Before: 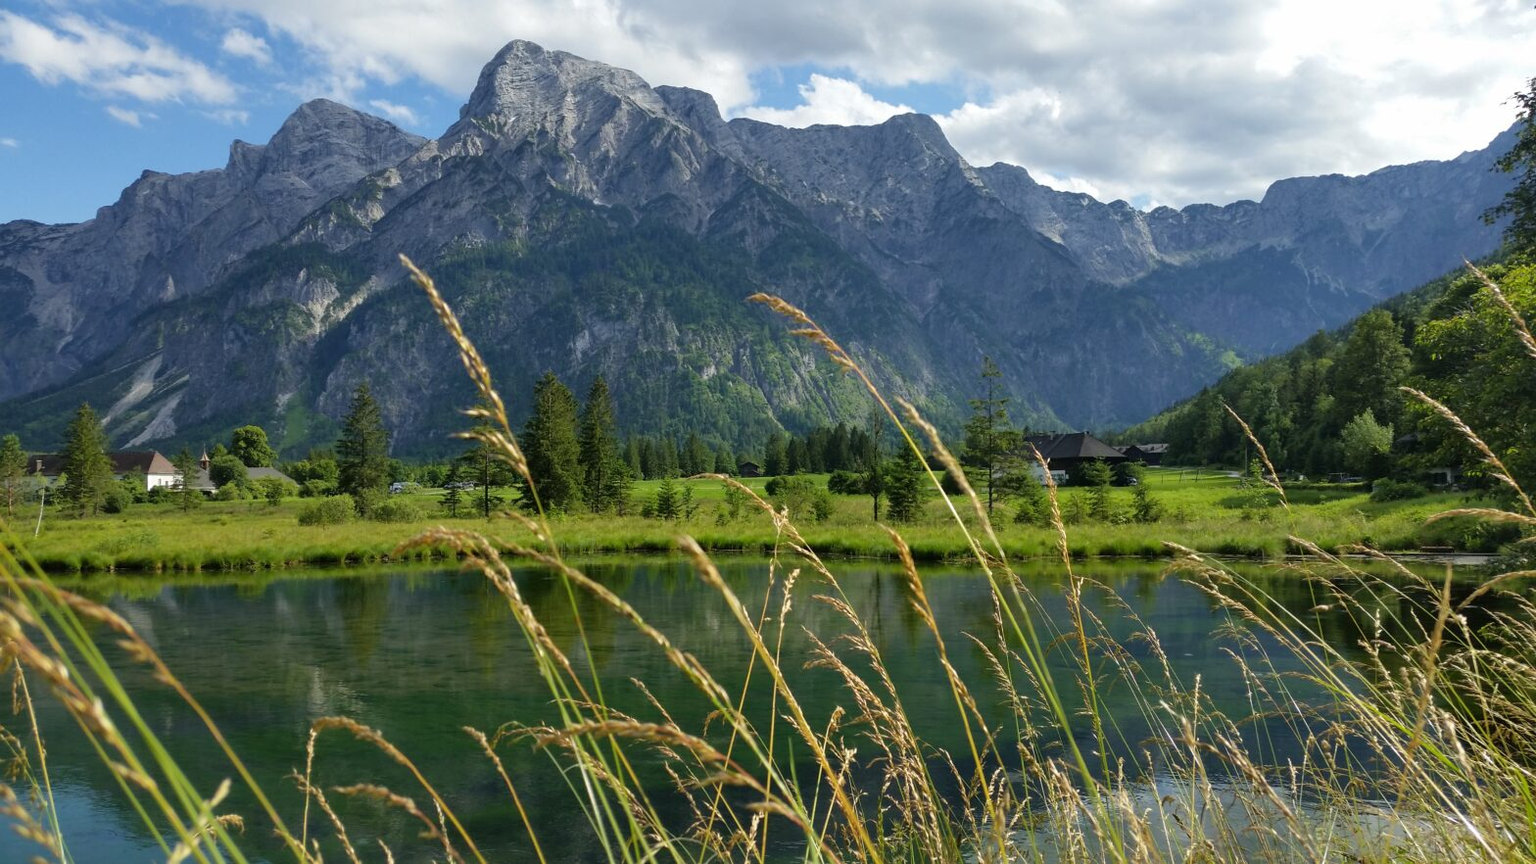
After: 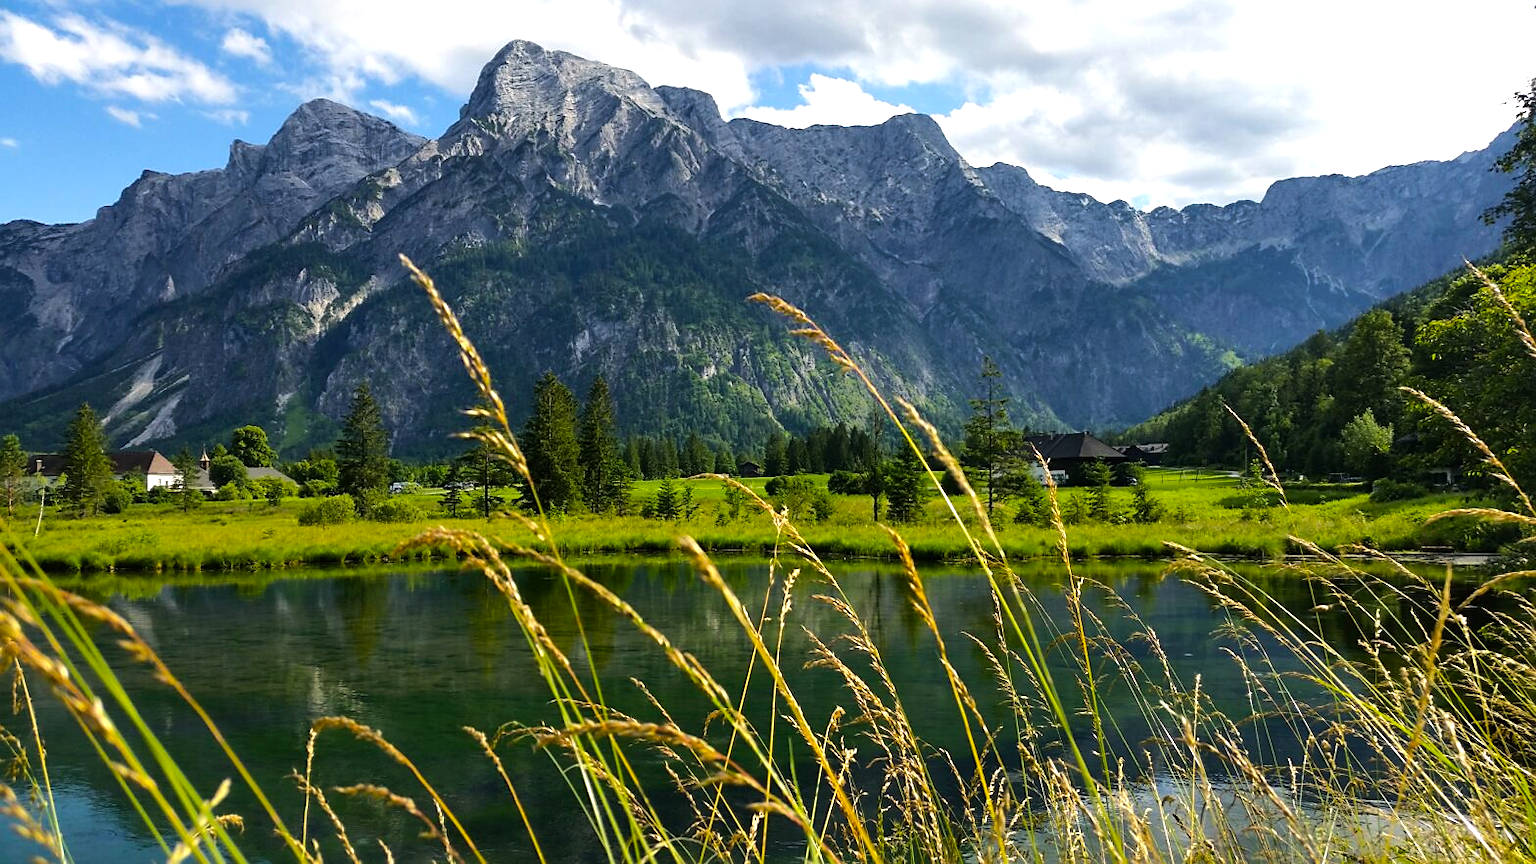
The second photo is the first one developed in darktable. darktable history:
color balance rgb: highlights gain › chroma 1.352%, highlights gain › hue 56.62°, perceptual saturation grading › global saturation 29.705%, perceptual brilliance grading › highlights 17.058%, perceptual brilliance grading › mid-tones 31.113%, perceptual brilliance grading › shadows -30.616%
sharpen: radius 1.818, amount 0.405, threshold 1.504
